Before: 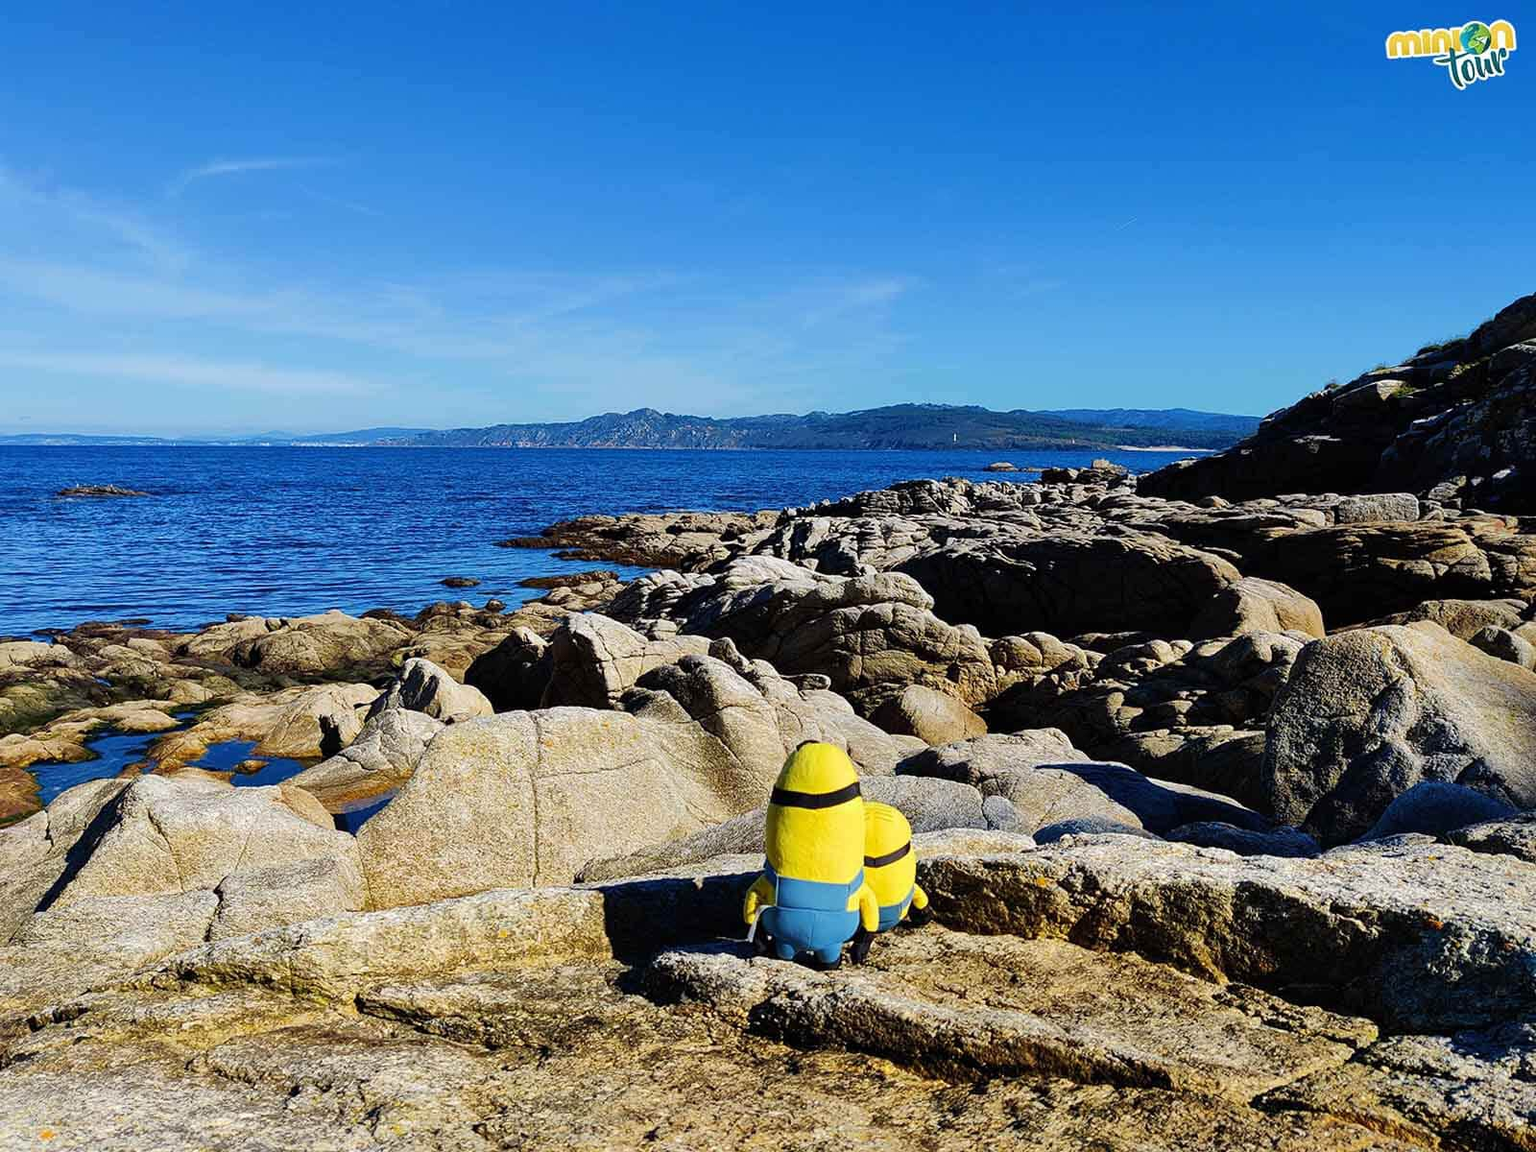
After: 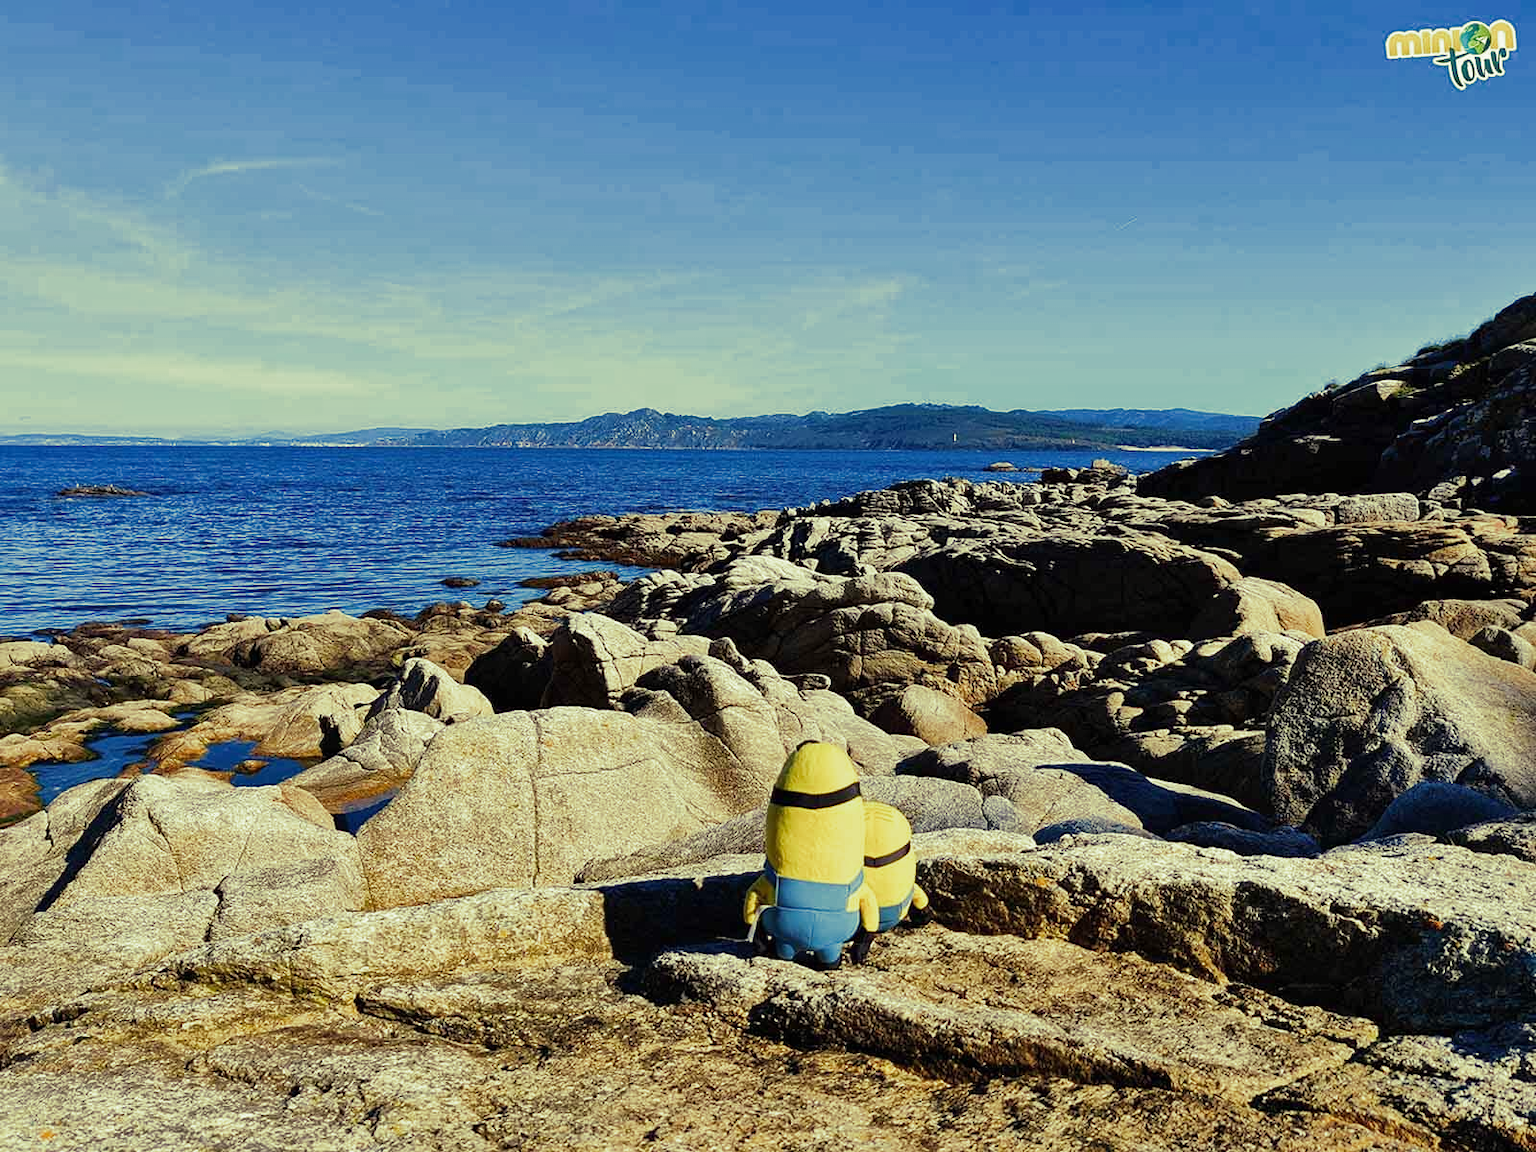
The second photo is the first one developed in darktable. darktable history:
shadows and highlights: soften with gaussian
white balance: red 1.029, blue 0.92
split-toning: shadows › hue 290.82°, shadows › saturation 0.34, highlights › saturation 0.38, balance 0, compress 50%
